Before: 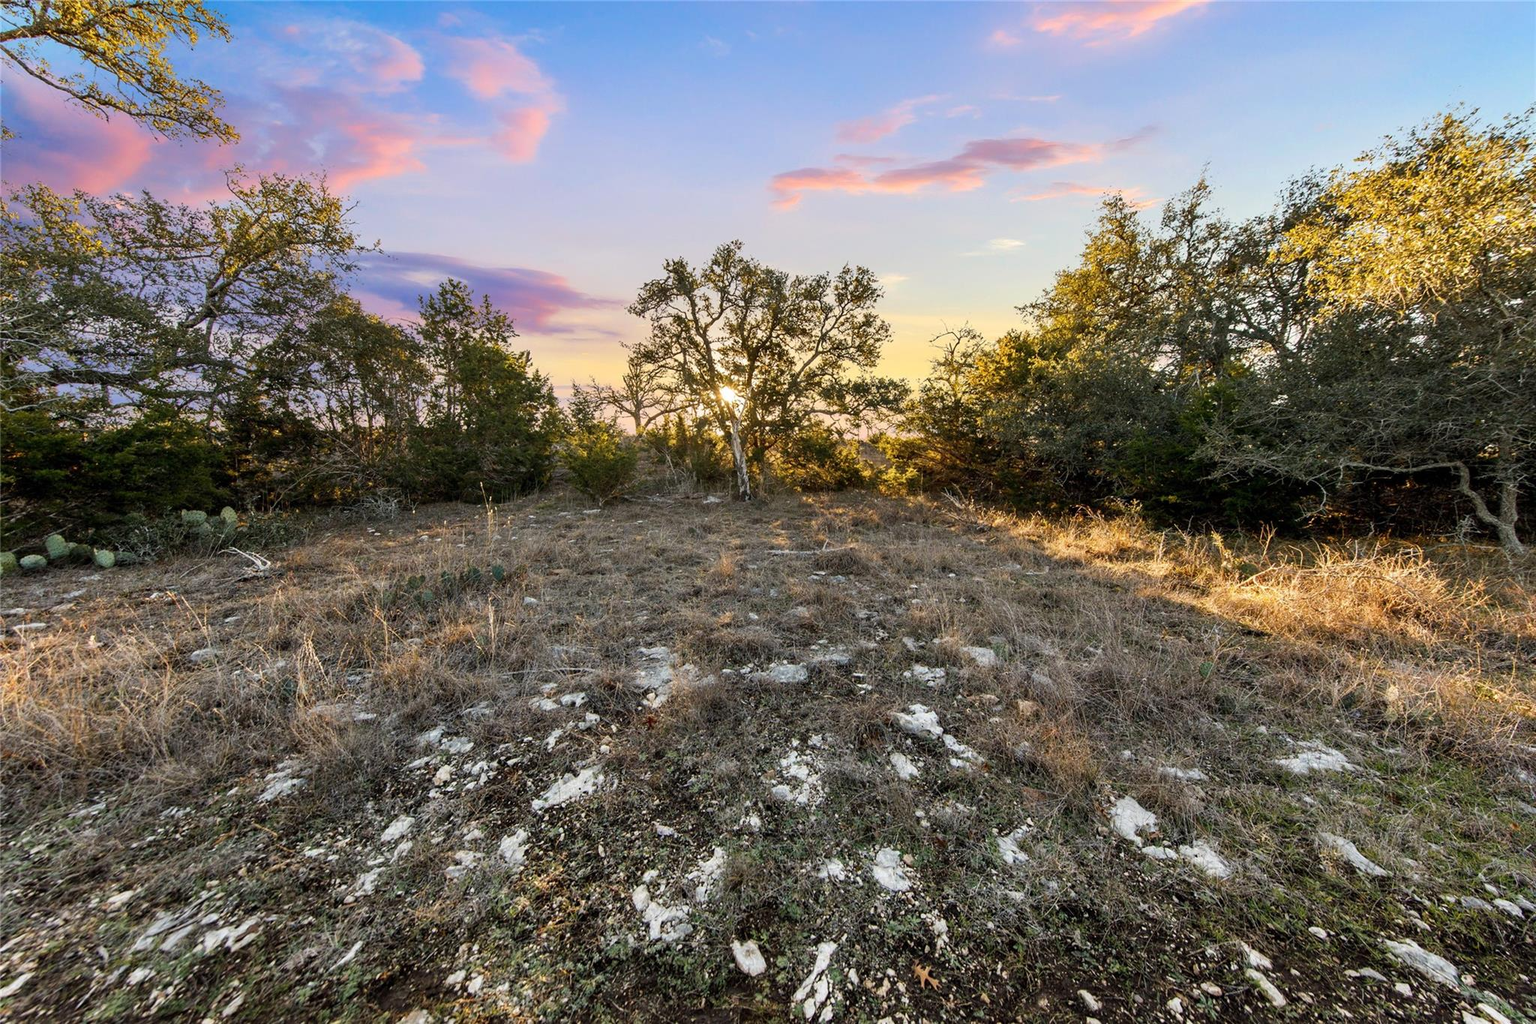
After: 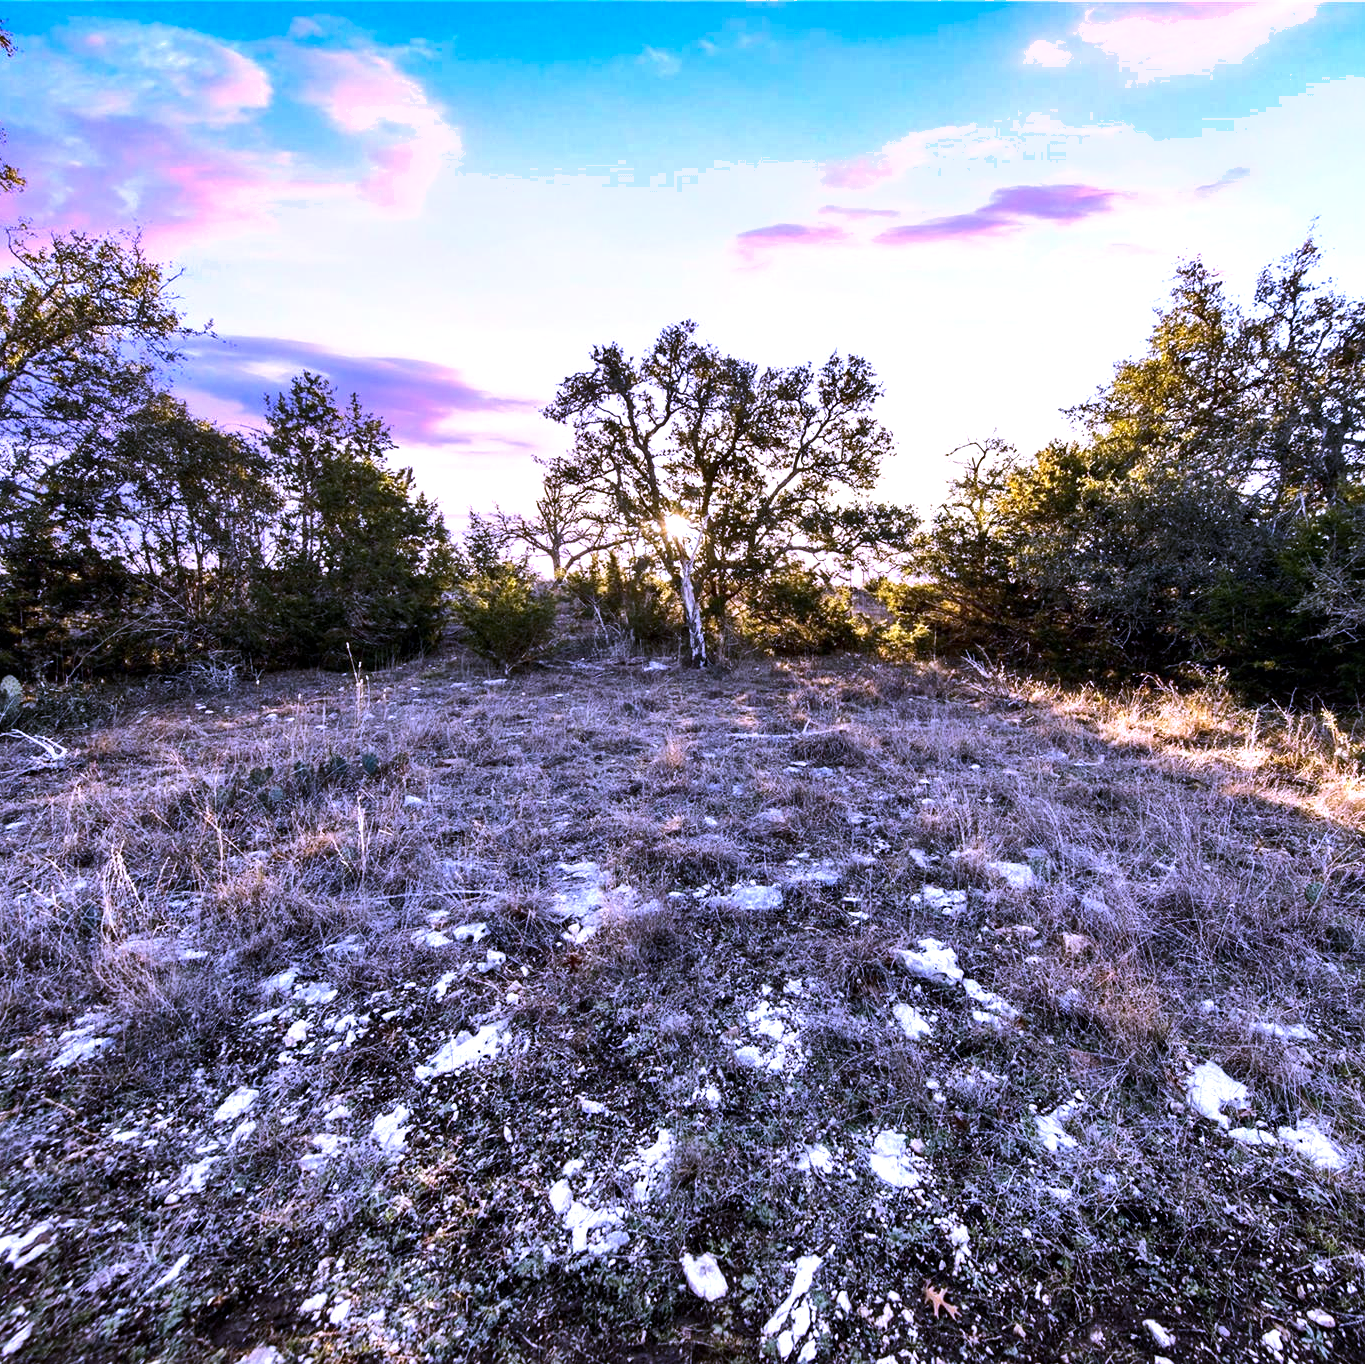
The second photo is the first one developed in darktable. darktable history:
tone equalizer: -8 EV -0.75 EV, -7 EV -0.7 EV, -6 EV -0.6 EV, -5 EV -0.4 EV, -3 EV 0.4 EV, -2 EV 0.6 EV, -1 EV 0.7 EV, +0 EV 0.75 EV, edges refinement/feathering 500, mask exposure compensation -1.57 EV, preserve details no
shadows and highlights: radius 337.17, shadows 29.01, soften with gaussian
crop and rotate: left 14.385%, right 18.948%
white balance: red 0.98, blue 1.61
local contrast: mode bilateral grid, contrast 20, coarseness 50, detail 120%, midtone range 0.2
